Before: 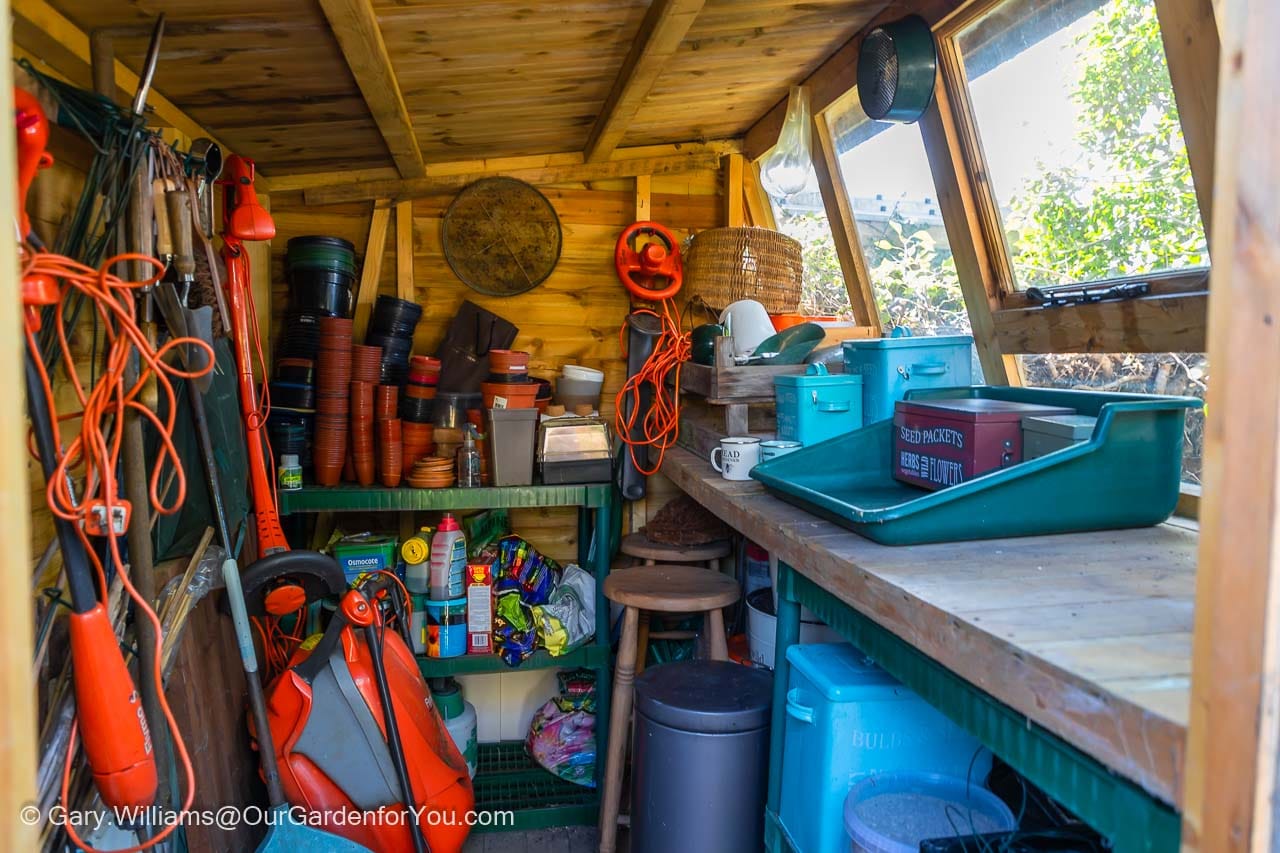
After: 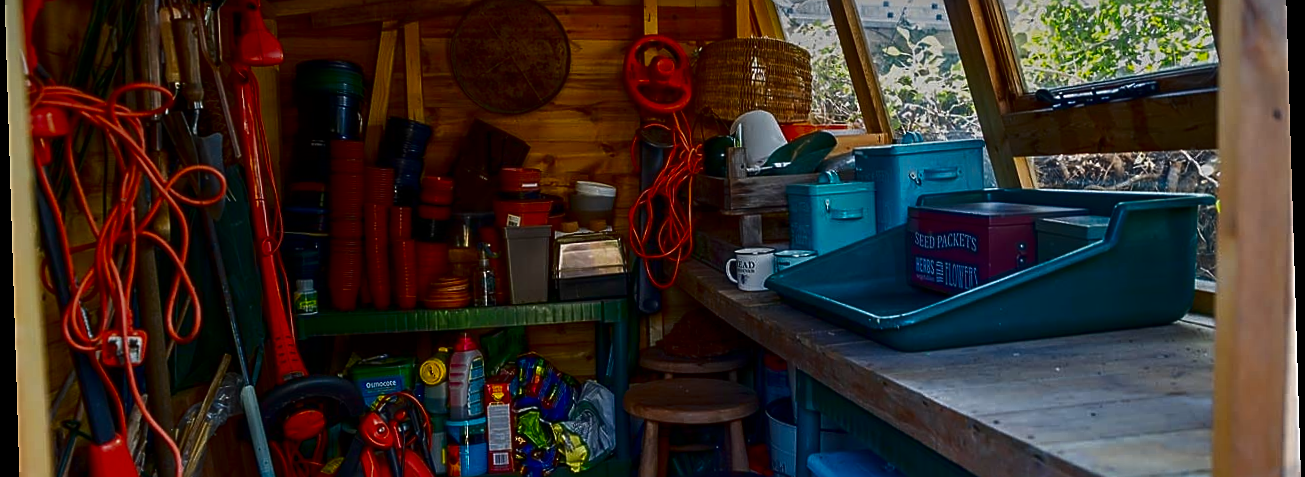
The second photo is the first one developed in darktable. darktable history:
crop and rotate: top 23.043%, bottom 23.437%
contrast brightness saturation: brightness -0.52
graduated density: on, module defaults
sharpen: on, module defaults
rotate and perspective: rotation -1.77°, lens shift (horizontal) 0.004, automatic cropping off
